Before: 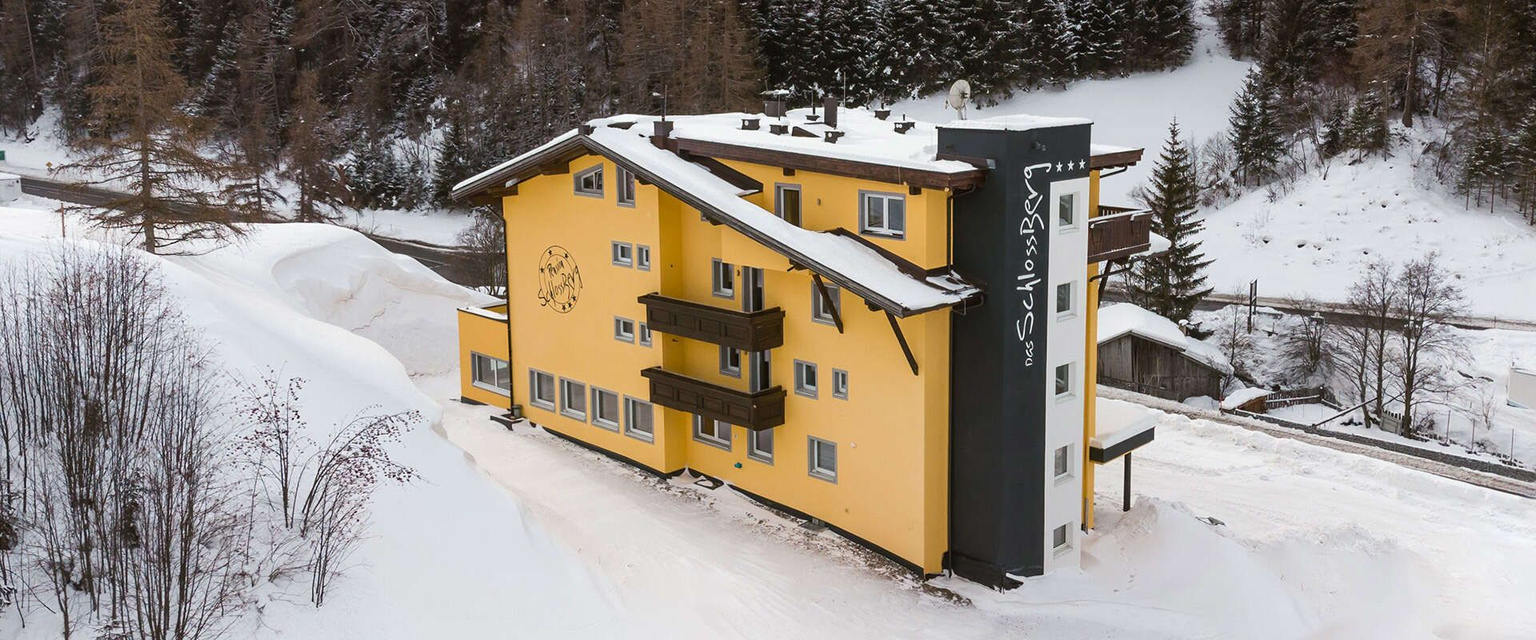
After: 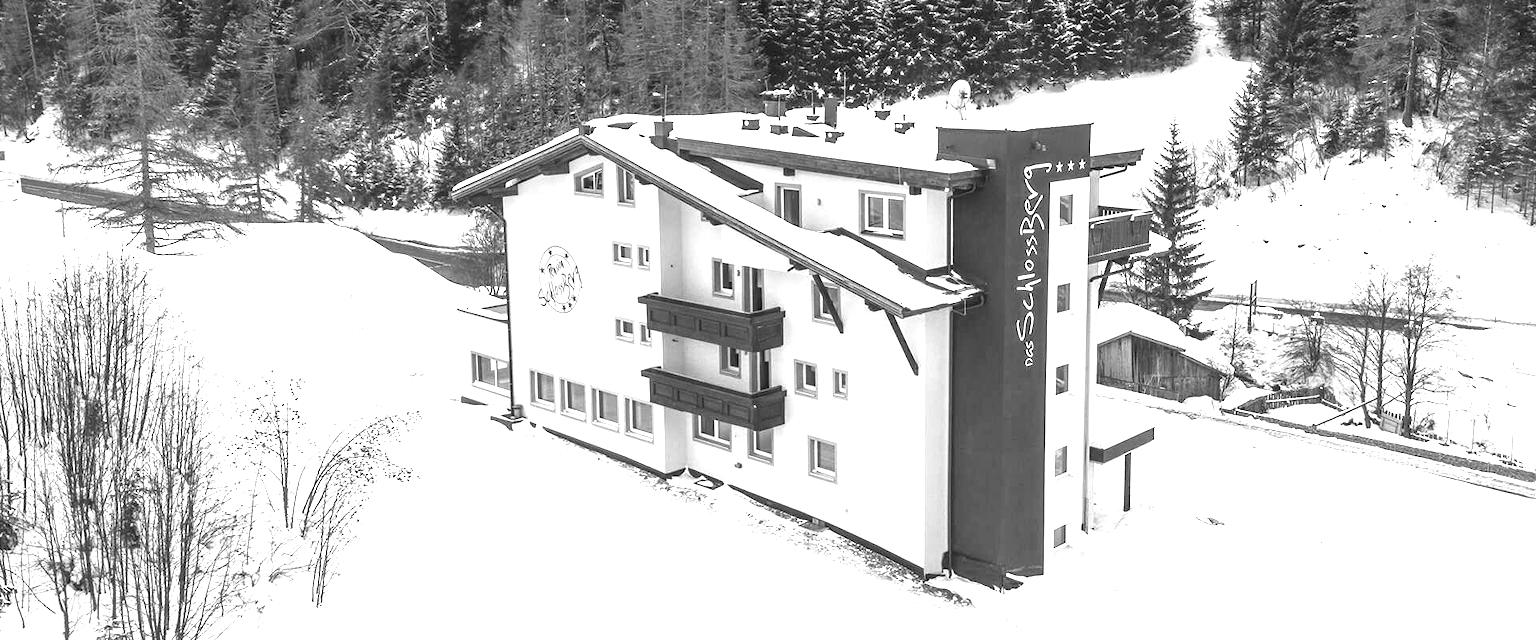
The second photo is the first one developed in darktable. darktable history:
color zones: curves: ch1 [(0, -0.014) (0.143, -0.013) (0.286, -0.013) (0.429, -0.016) (0.571, -0.019) (0.714, -0.015) (0.857, 0.002) (1, -0.014)]
local contrast: on, module defaults
exposure: black level correction 0, exposure 1.477 EV, compensate highlight preservation false
